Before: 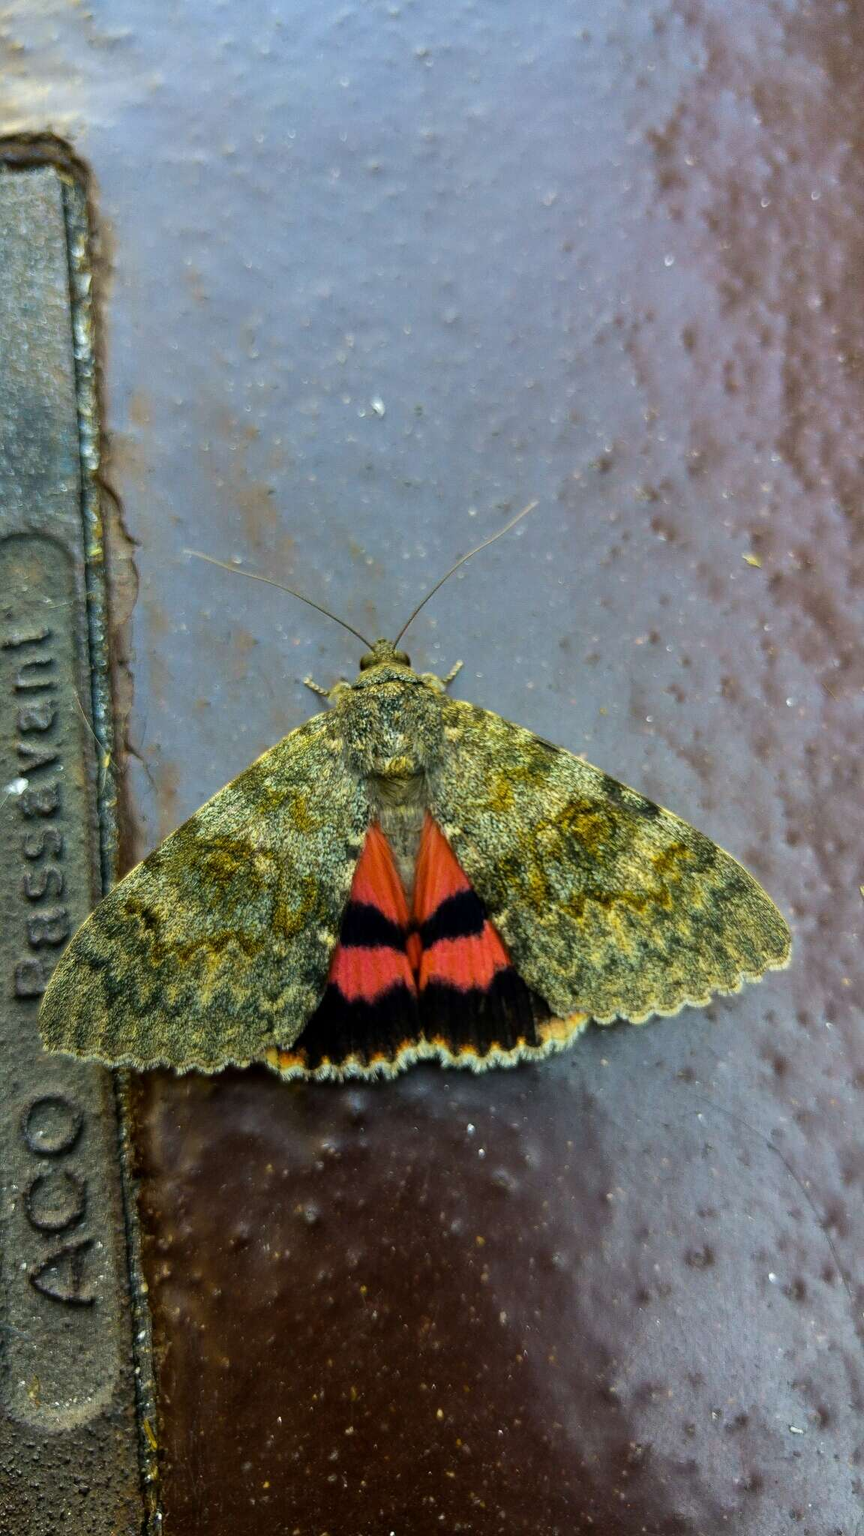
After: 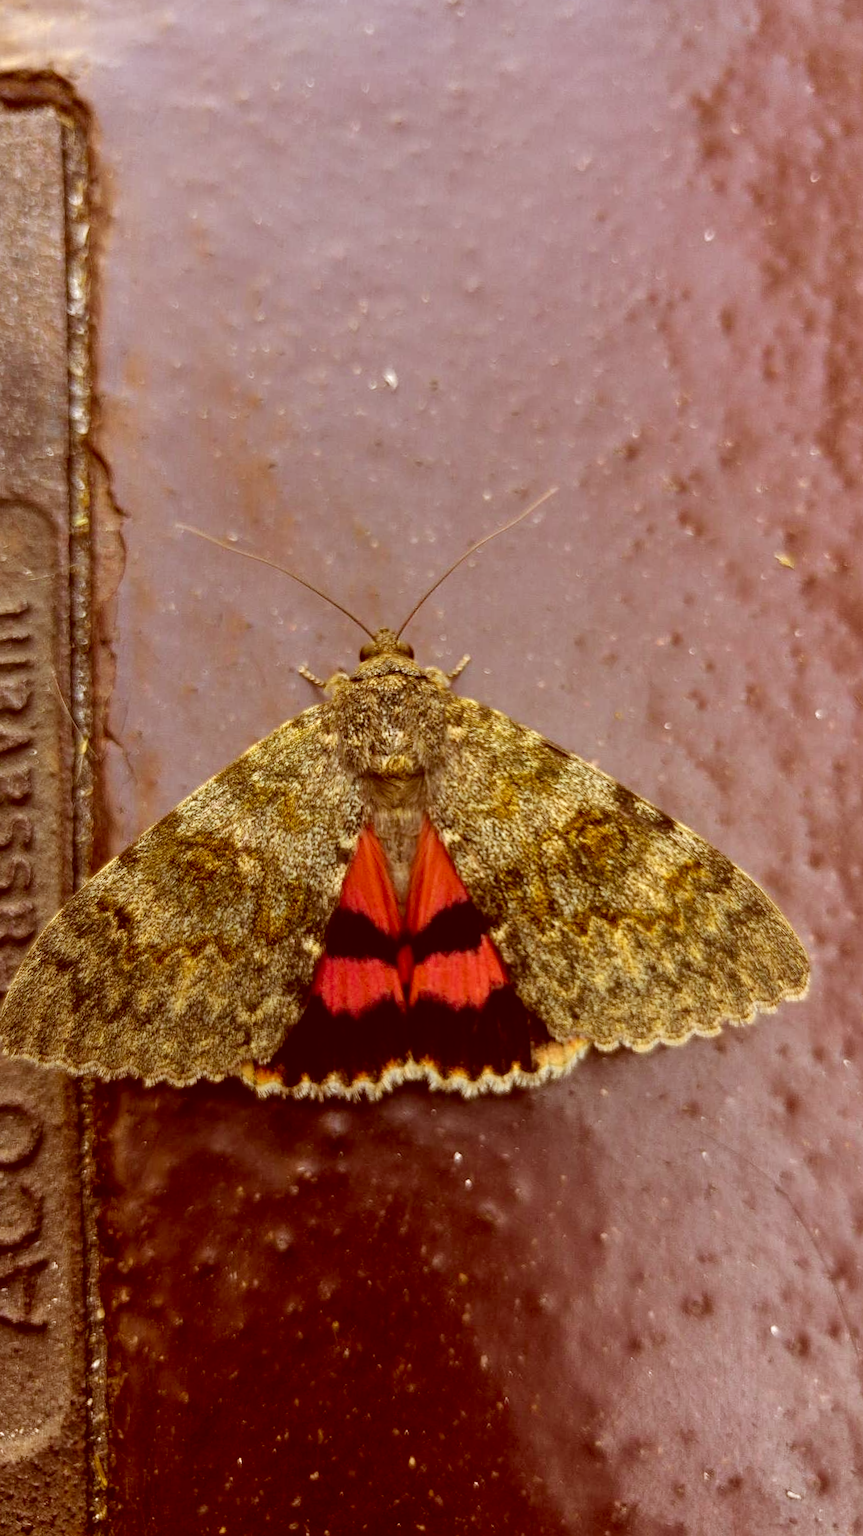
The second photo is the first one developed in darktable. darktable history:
crop and rotate: angle -2.38°
color correction: highlights a* 9.03, highlights b* 8.71, shadows a* 40, shadows b* 40, saturation 0.8
